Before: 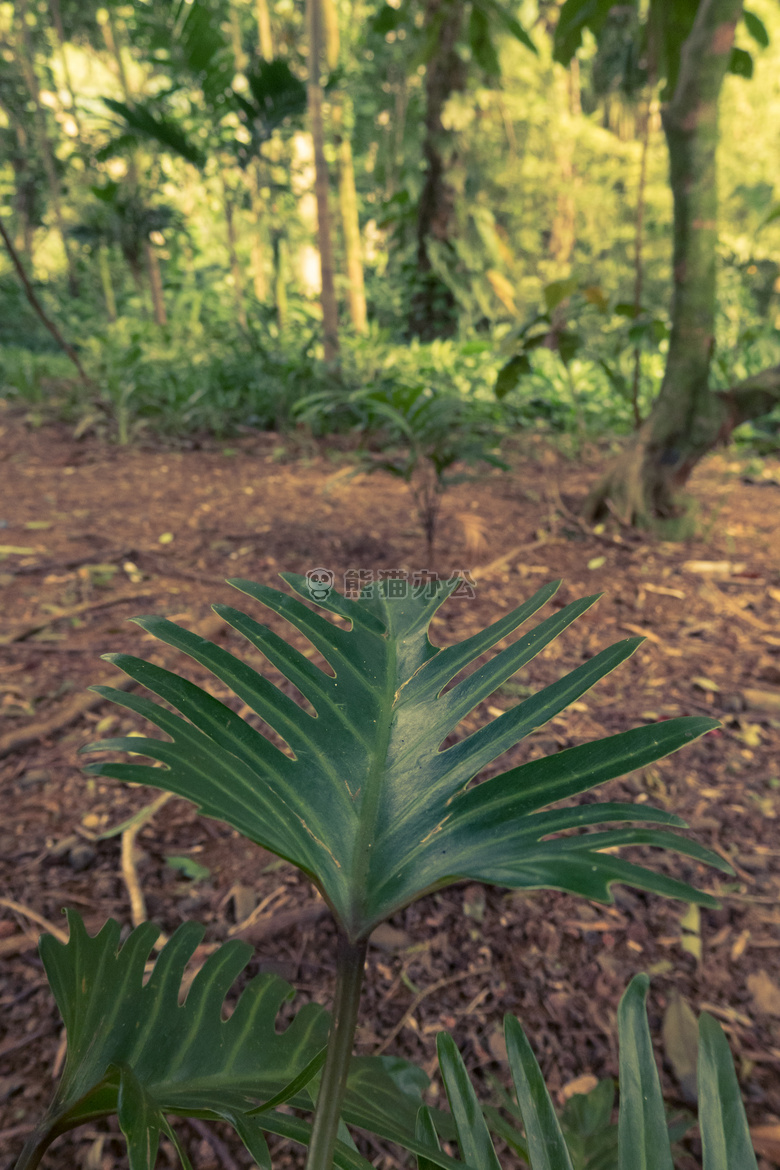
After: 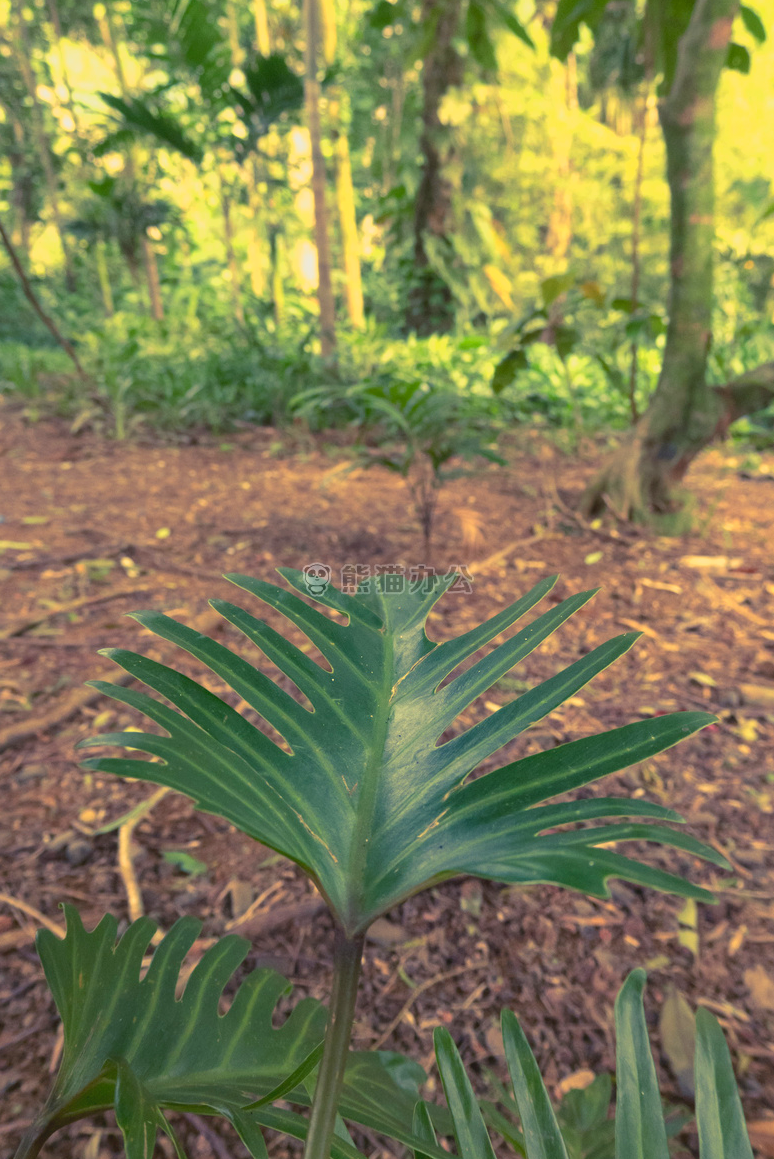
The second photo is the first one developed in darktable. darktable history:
crop: left 0.434%, top 0.485%, right 0.244%, bottom 0.386%
exposure: exposure 0.7 EV, compensate highlight preservation false
lowpass: radius 0.1, contrast 0.85, saturation 1.1, unbound 0
